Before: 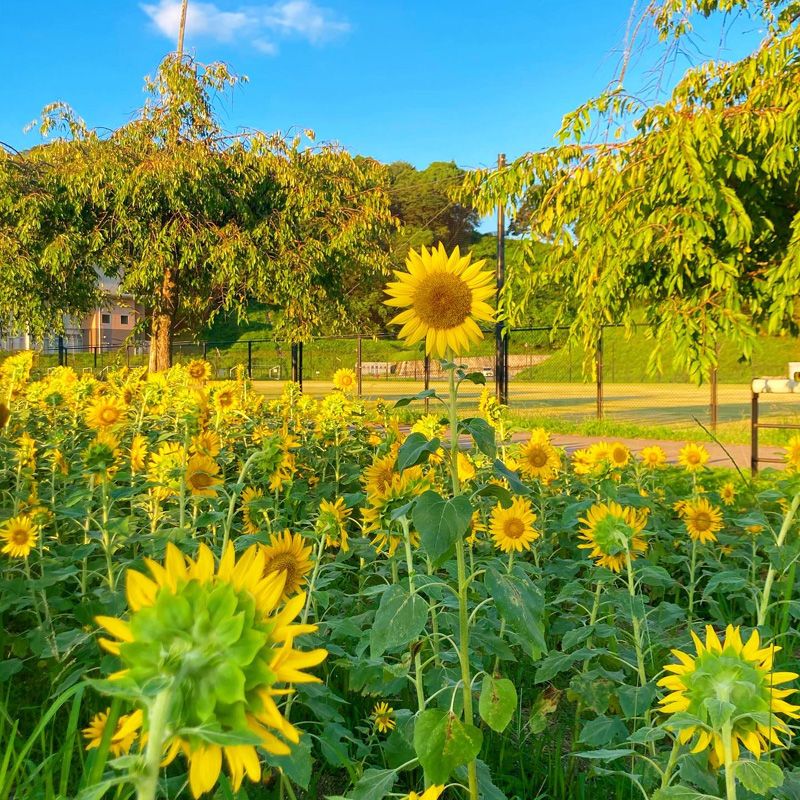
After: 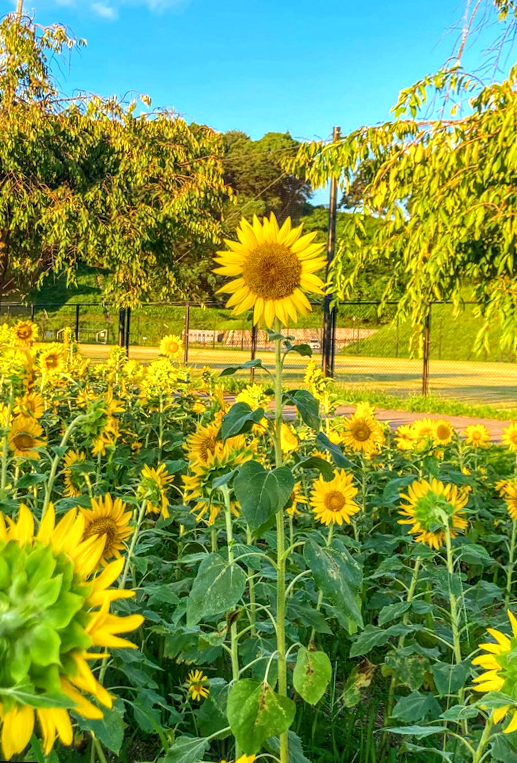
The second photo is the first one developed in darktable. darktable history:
local contrast: highlights 0%, shadows 0%, detail 133%
rotate and perspective: rotation 2.17°, automatic cropping off
crop and rotate: left 22.918%, top 5.629%, right 14.711%, bottom 2.247%
tone equalizer: -8 EV -0.417 EV, -7 EV -0.389 EV, -6 EV -0.333 EV, -5 EV -0.222 EV, -3 EV 0.222 EV, -2 EV 0.333 EV, -1 EV 0.389 EV, +0 EV 0.417 EV, edges refinement/feathering 500, mask exposure compensation -1.57 EV, preserve details no
